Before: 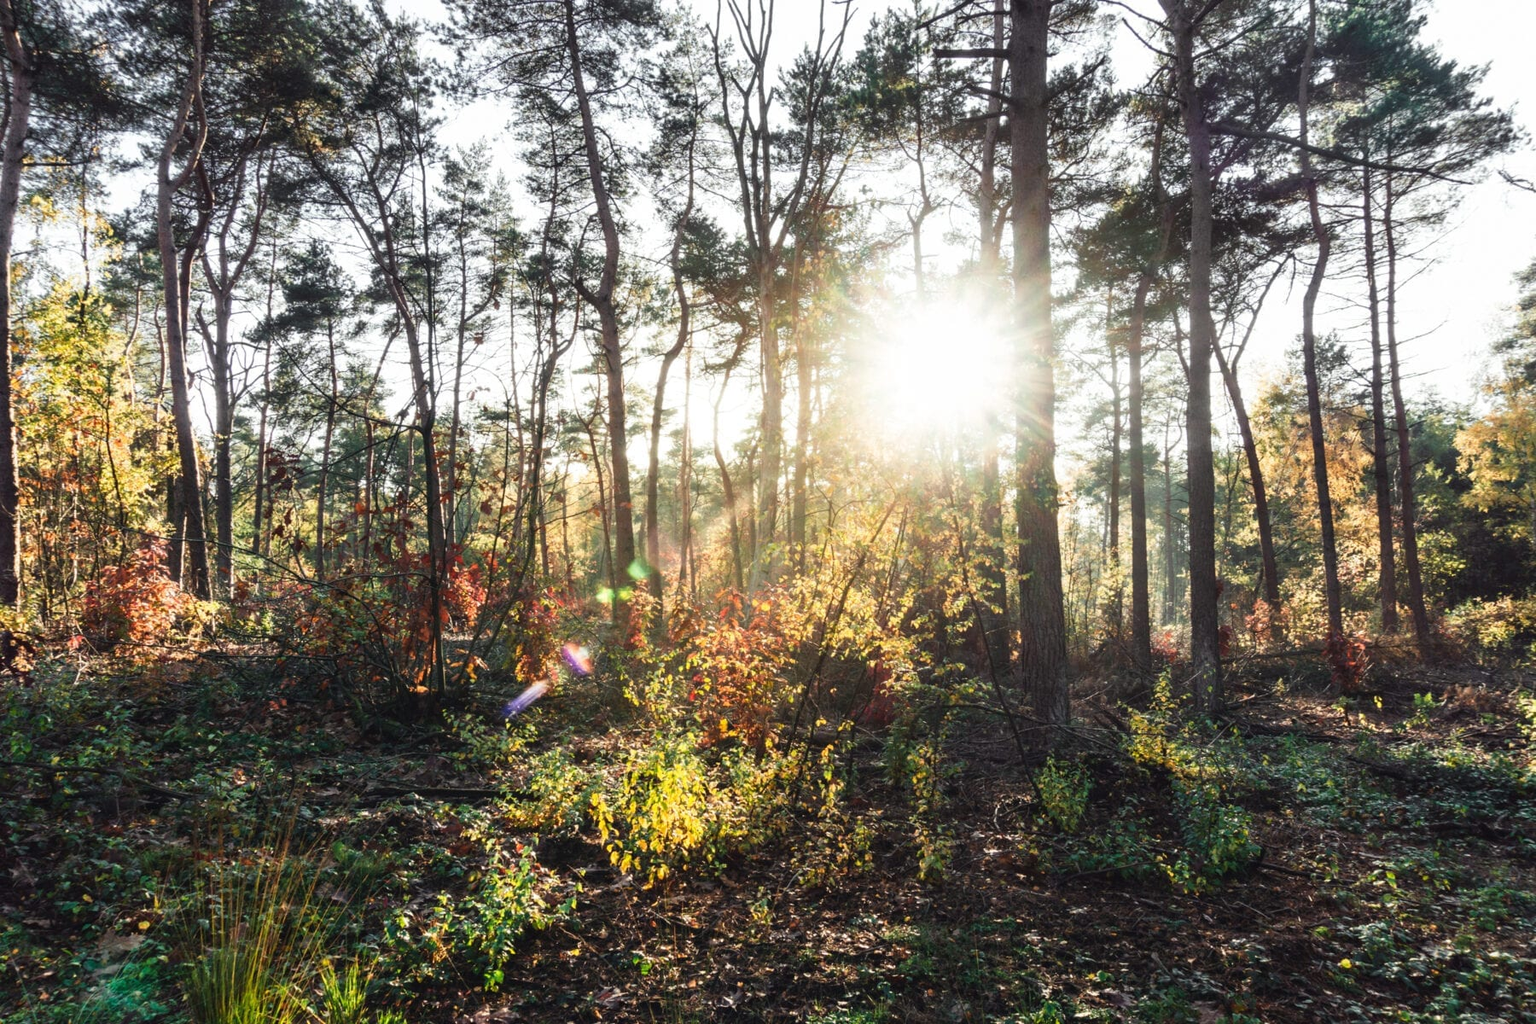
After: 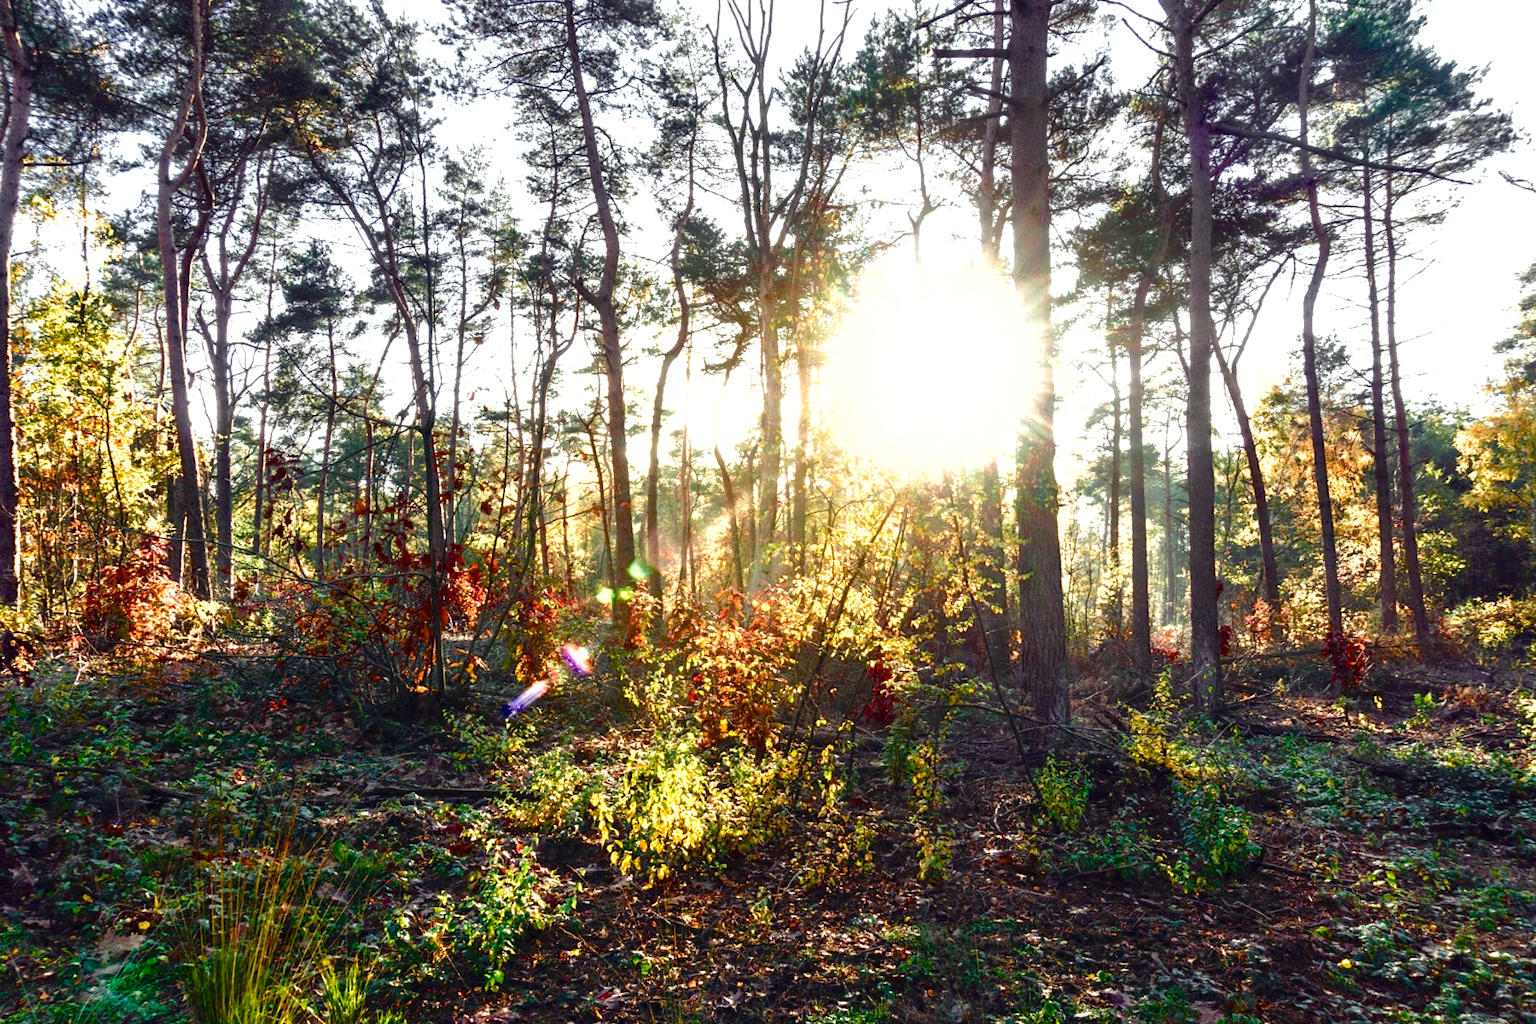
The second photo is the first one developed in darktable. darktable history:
tone equalizer: -8 EV -0.727 EV, -7 EV -0.685 EV, -6 EV -0.603 EV, -5 EV -0.401 EV, -3 EV 0.4 EV, -2 EV 0.6 EV, -1 EV 0.698 EV, +0 EV 0.738 EV, edges refinement/feathering 500, mask exposure compensation -1.26 EV, preserve details no
color balance rgb: shadows lift › chroma 2.985%, shadows lift › hue 279.4°, perceptual saturation grading › global saturation 0.729%, perceptual saturation grading › mid-tones 6.236%, perceptual saturation grading › shadows 71.465%, saturation formula JzAzBz (2021)
exposure: exposure -0.041 EV, compensate highlight preservation false
shadows and highlights: on, module defaults
